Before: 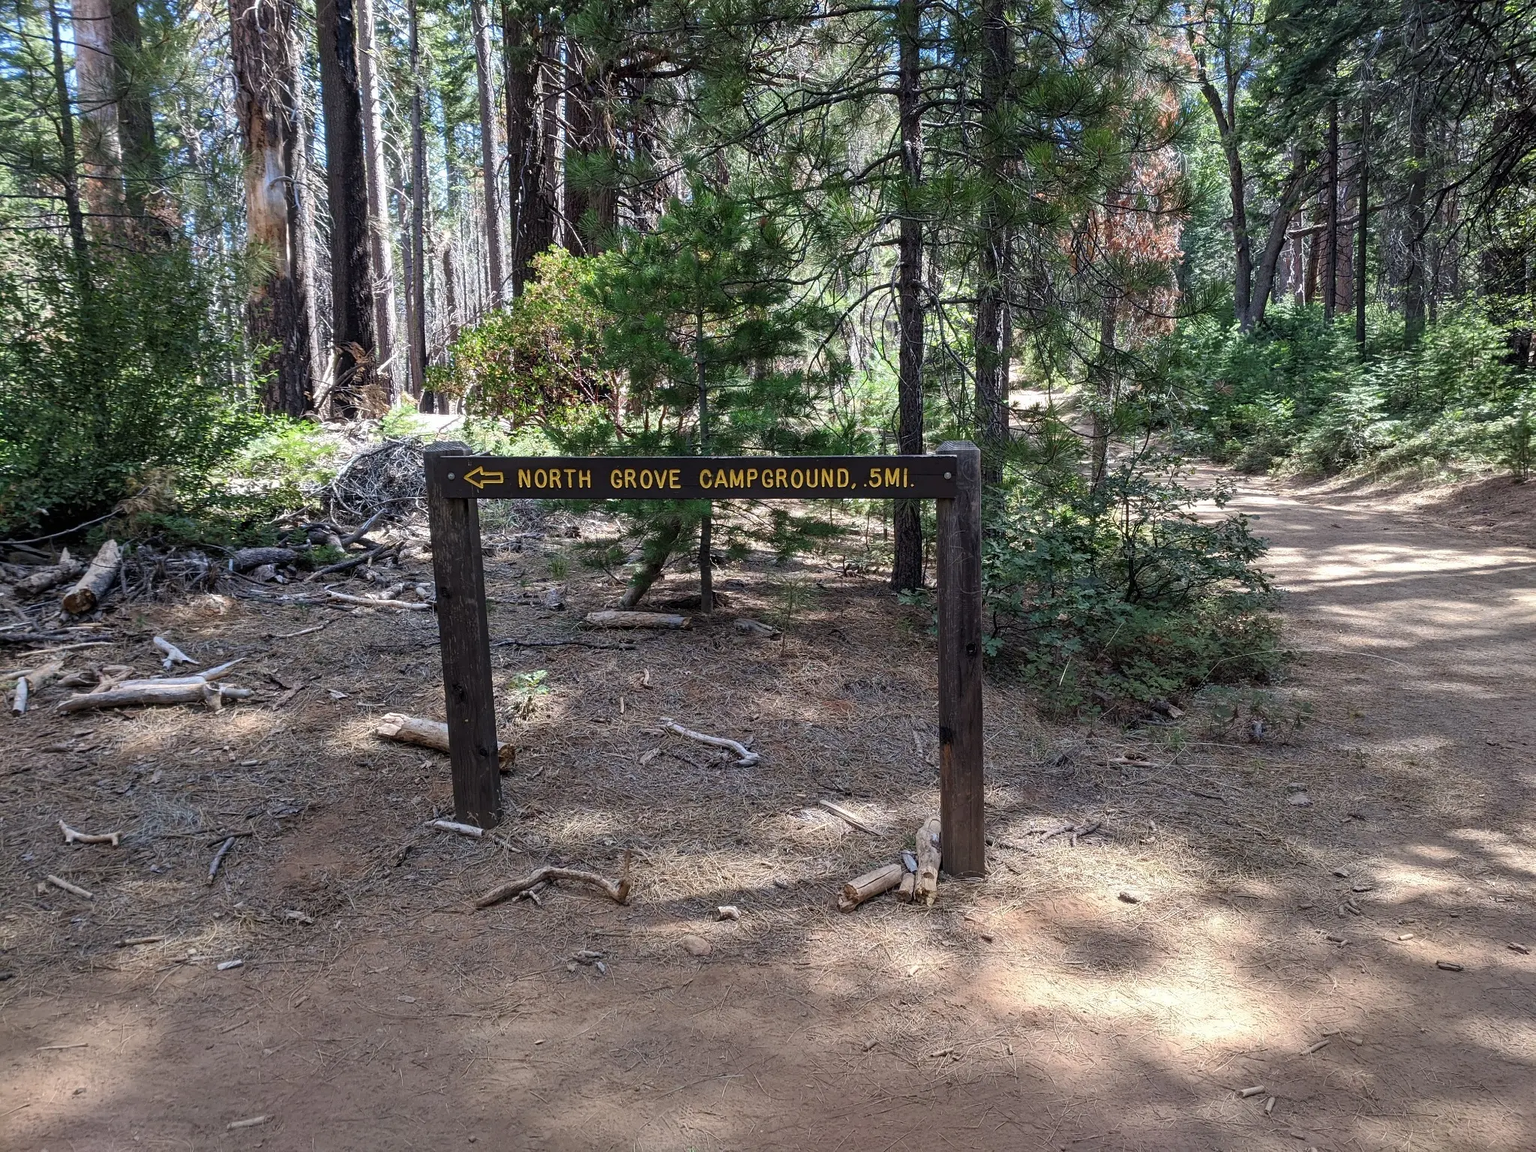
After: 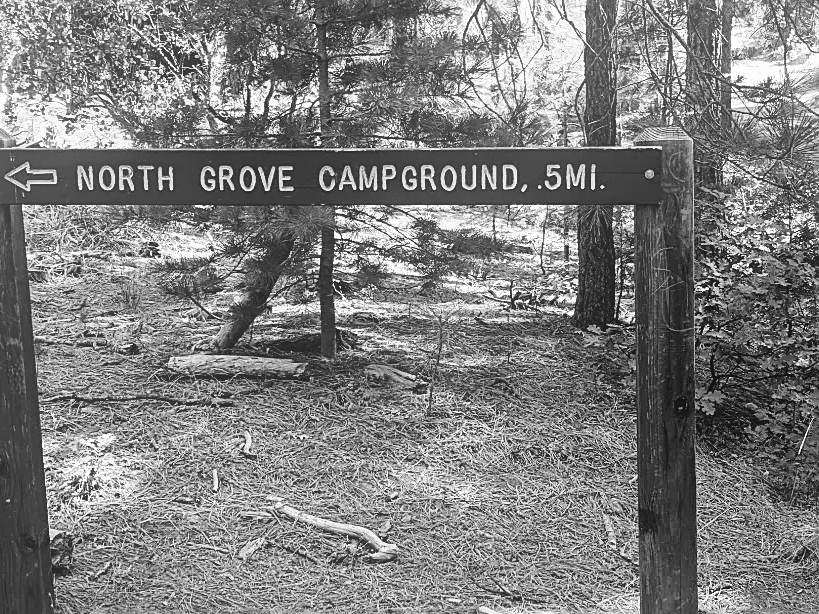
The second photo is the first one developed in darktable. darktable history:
base curve: curves: ch0 [(0, 0) (0.028, 0.03) (0.121, 0.232) (0.46, 0.748) (0.859, 0.968) (1, 1)], preserve colors none
monochrome: a 0, b 0, size 0.5, highlights 0.57
crop: left 30%, top 30%, right 30%, bottom 30%
bloom: on, module defaults
color balance rgb: perceptual saturation grading › global saturation 20%, perceptual saturation grading › highlights -25%, perceptual saturation grading › shadows 50%
sharpen: on, module defaults
